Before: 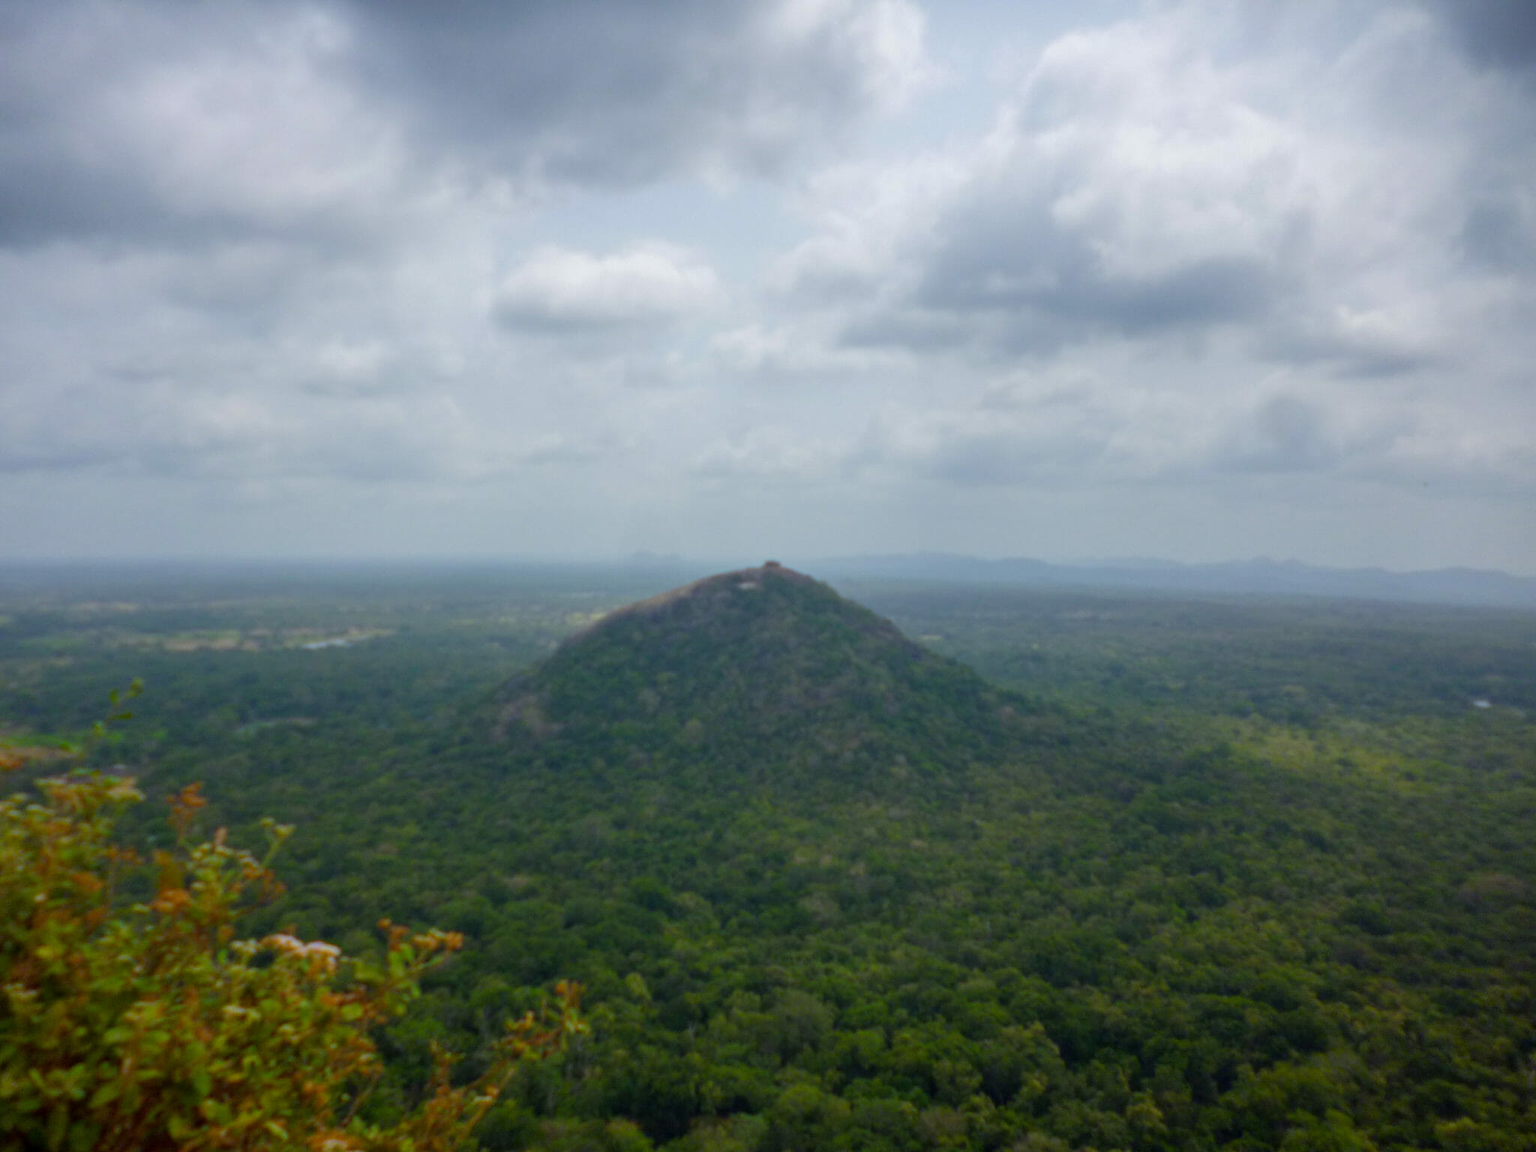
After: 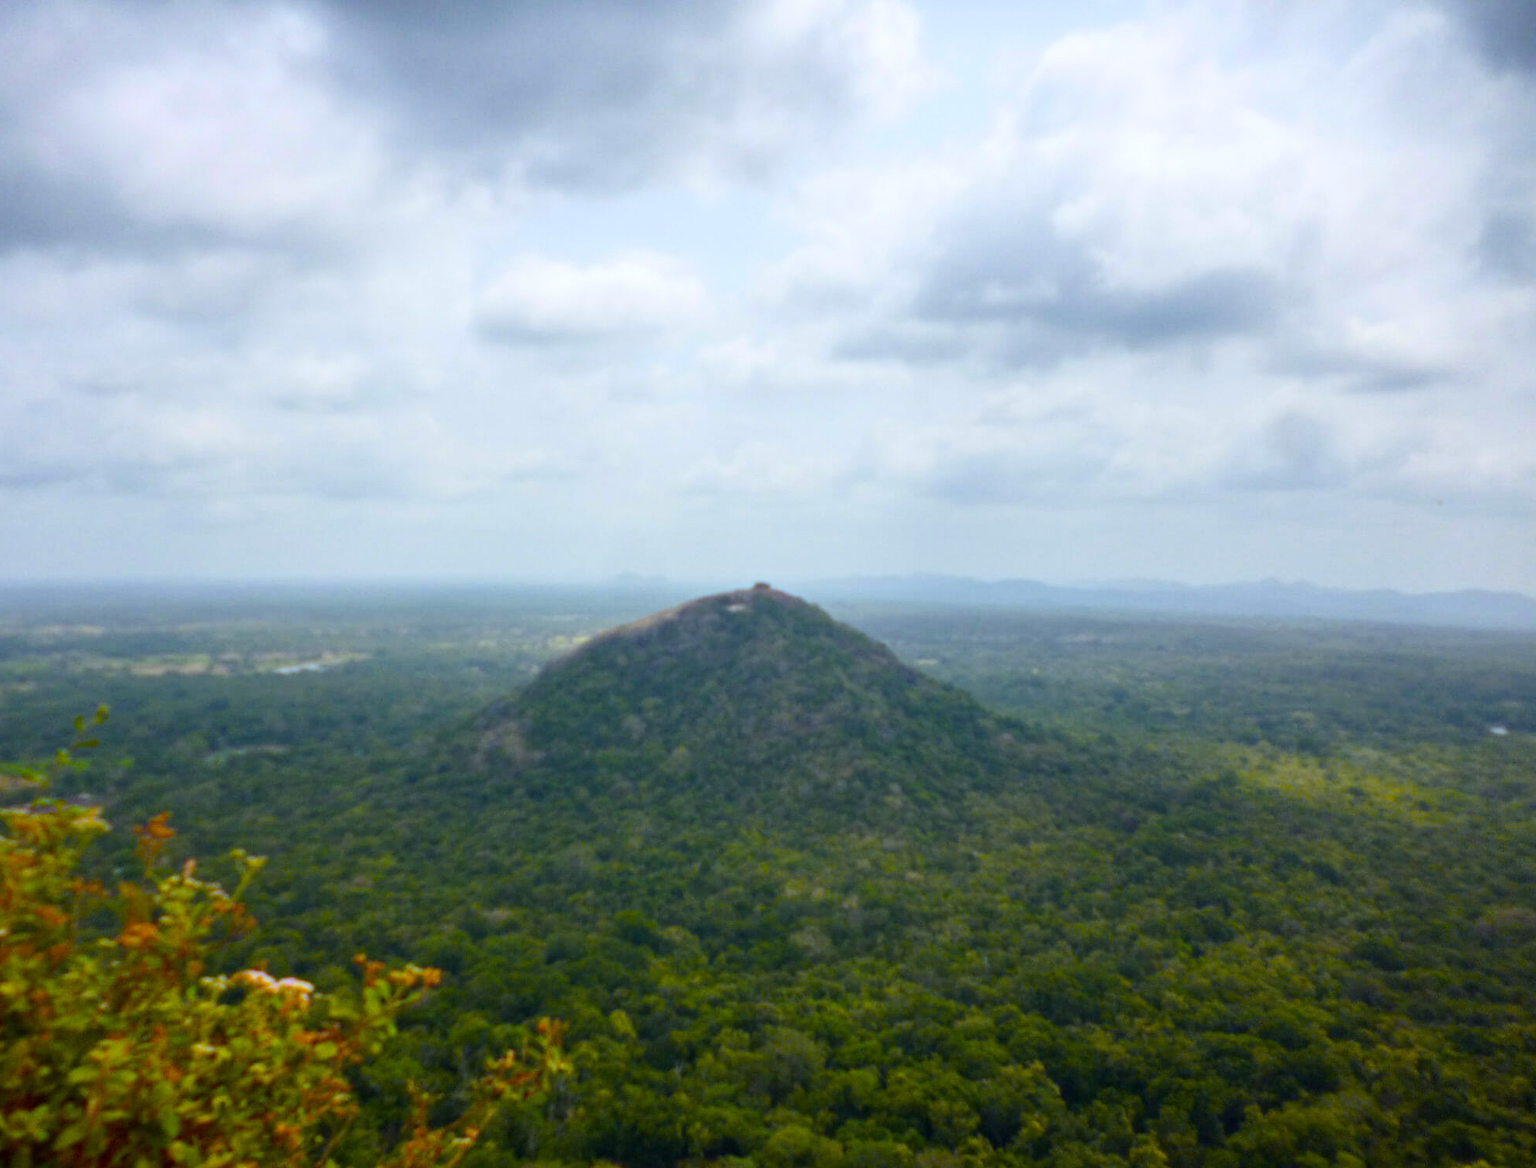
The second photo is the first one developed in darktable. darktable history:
exposure: exposure 0.236 EV, compensate highlight preservation false
crop and rotate: left 2.536%, right 1.107%, bottom 2.246%
tone curve: curves: ch0 [(0, 0.003) (0.117, 0.101) (0.257, 0.246) (0.408, 0.432) (0.632, 0.716) (0.795, 0.884) (1, 1)]; ch1 [(0, 0) (0.227, 0.197) (0.405, 0.421) (0.501, 0.501) (0.522, 0.526) (0.546, 0.564) (0.589, 0.602) (0.696, 0.761) (0.976, 0.992)]; ch2 [(0, 0) (0.208, 0.176) (0.377, 0.38) (0.5, 0.5) (0.537, 0.534) (0.571, 0.577) (0.627, 0.64) (0.698, 0.76) (1, 1)], color space Lab, independent channels, preserve colors none
shadows and highlights: shadows 20.55, highlights -20.99, soften with gaussian
color balance rgb: perceptual saturation grading › global saturation 20%, global vibrance 20%
